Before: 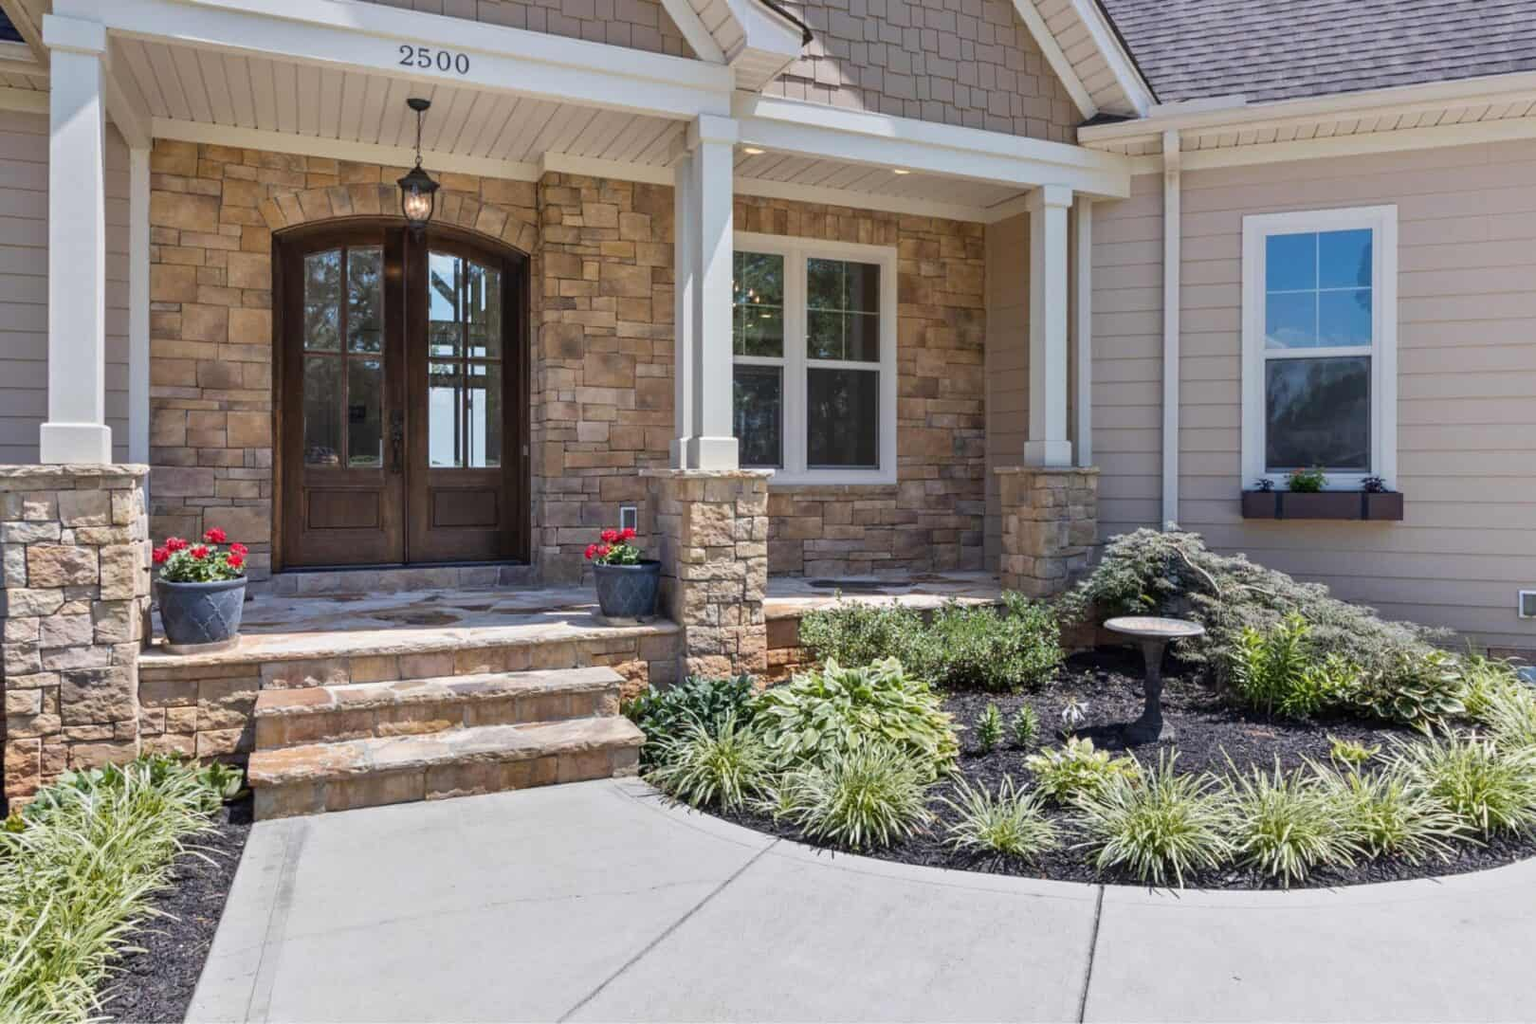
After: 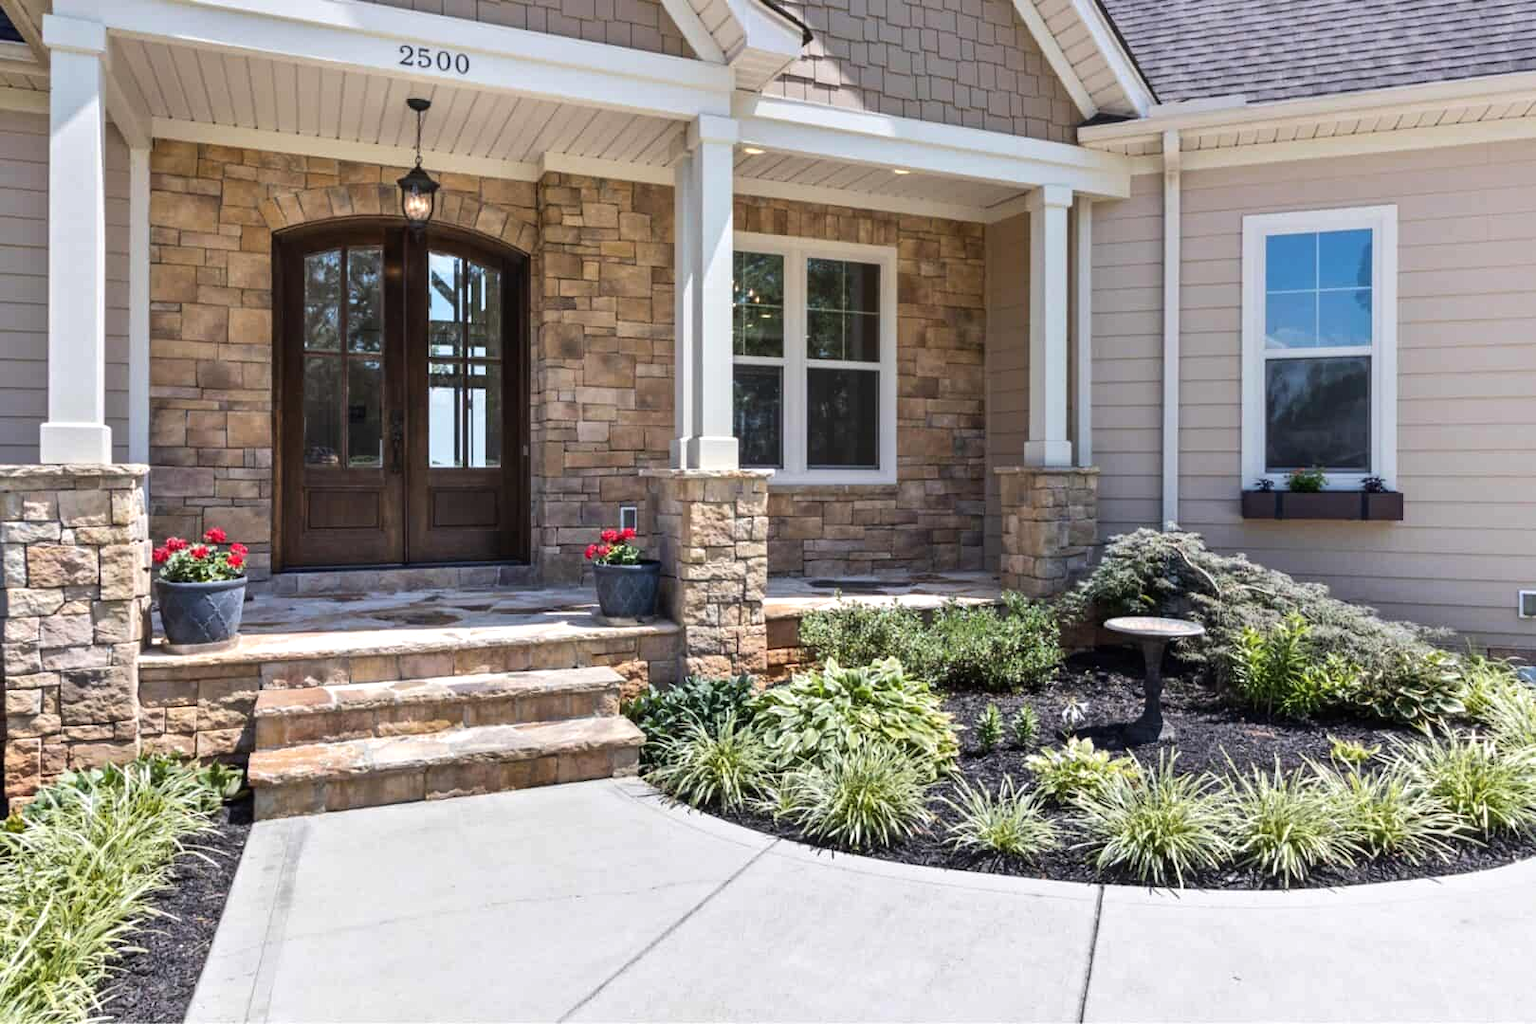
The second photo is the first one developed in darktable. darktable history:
tone equalizer: -8 EV -0.438 EV, -7 EV -0.414 EV, -6 EV -0.344 EV, -5 EV -0.252 EV, -3 EV 0.204 EV, -2 EV 0.356 EV, -1 EV 0.399 EV, +0 EV 0.406 EV, edges refinement/feathering 500, mask exposure compensation -1.57 EV, preserve details no
